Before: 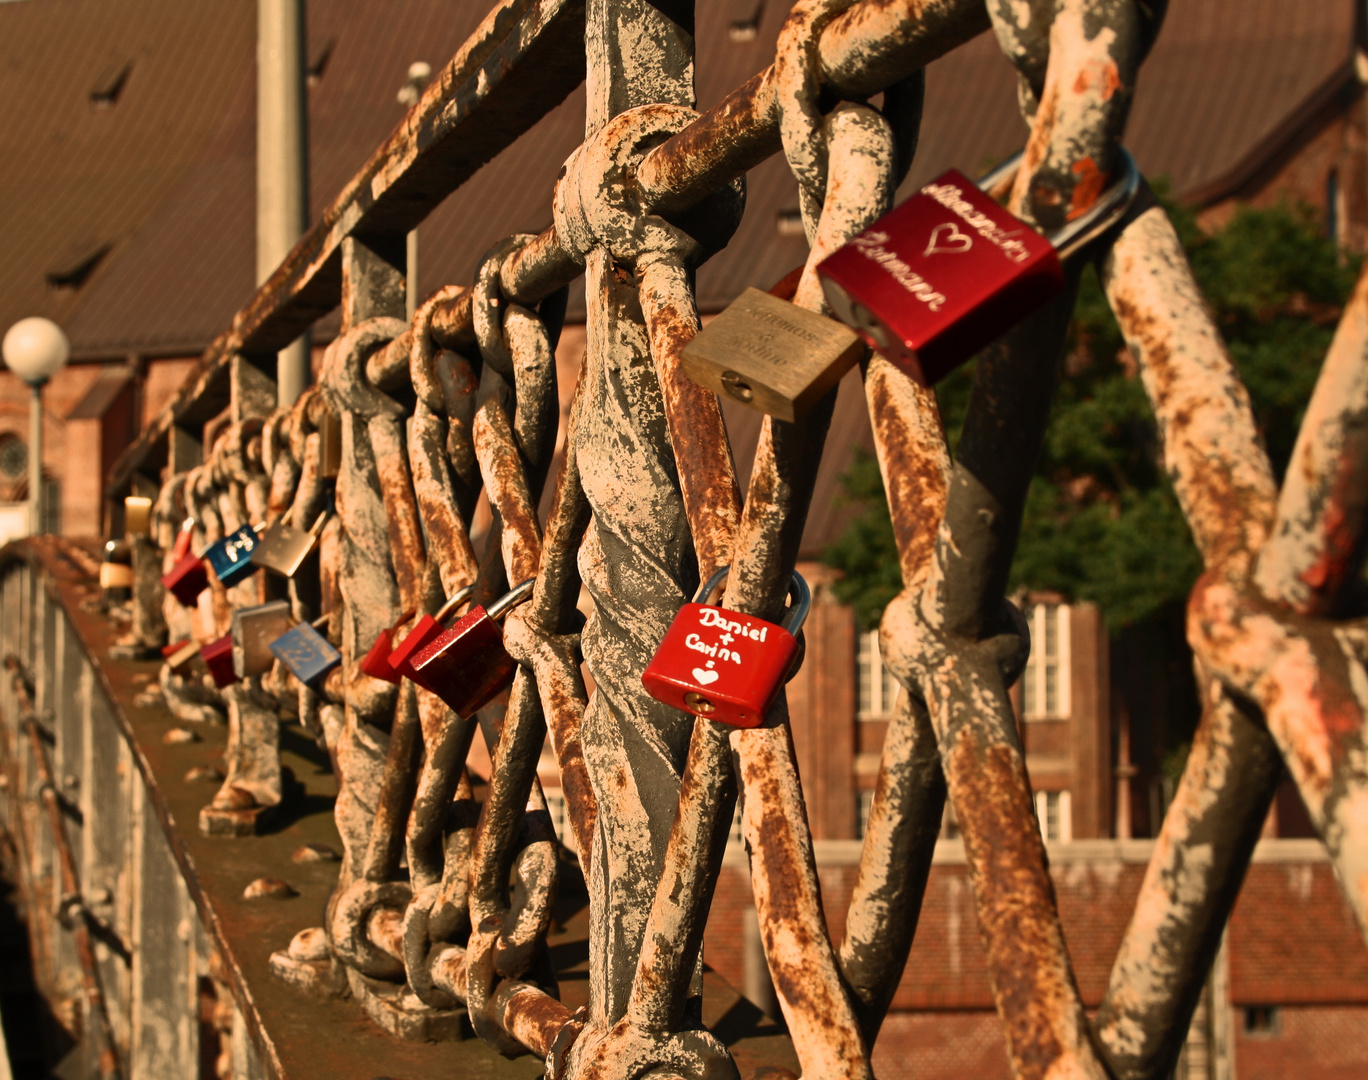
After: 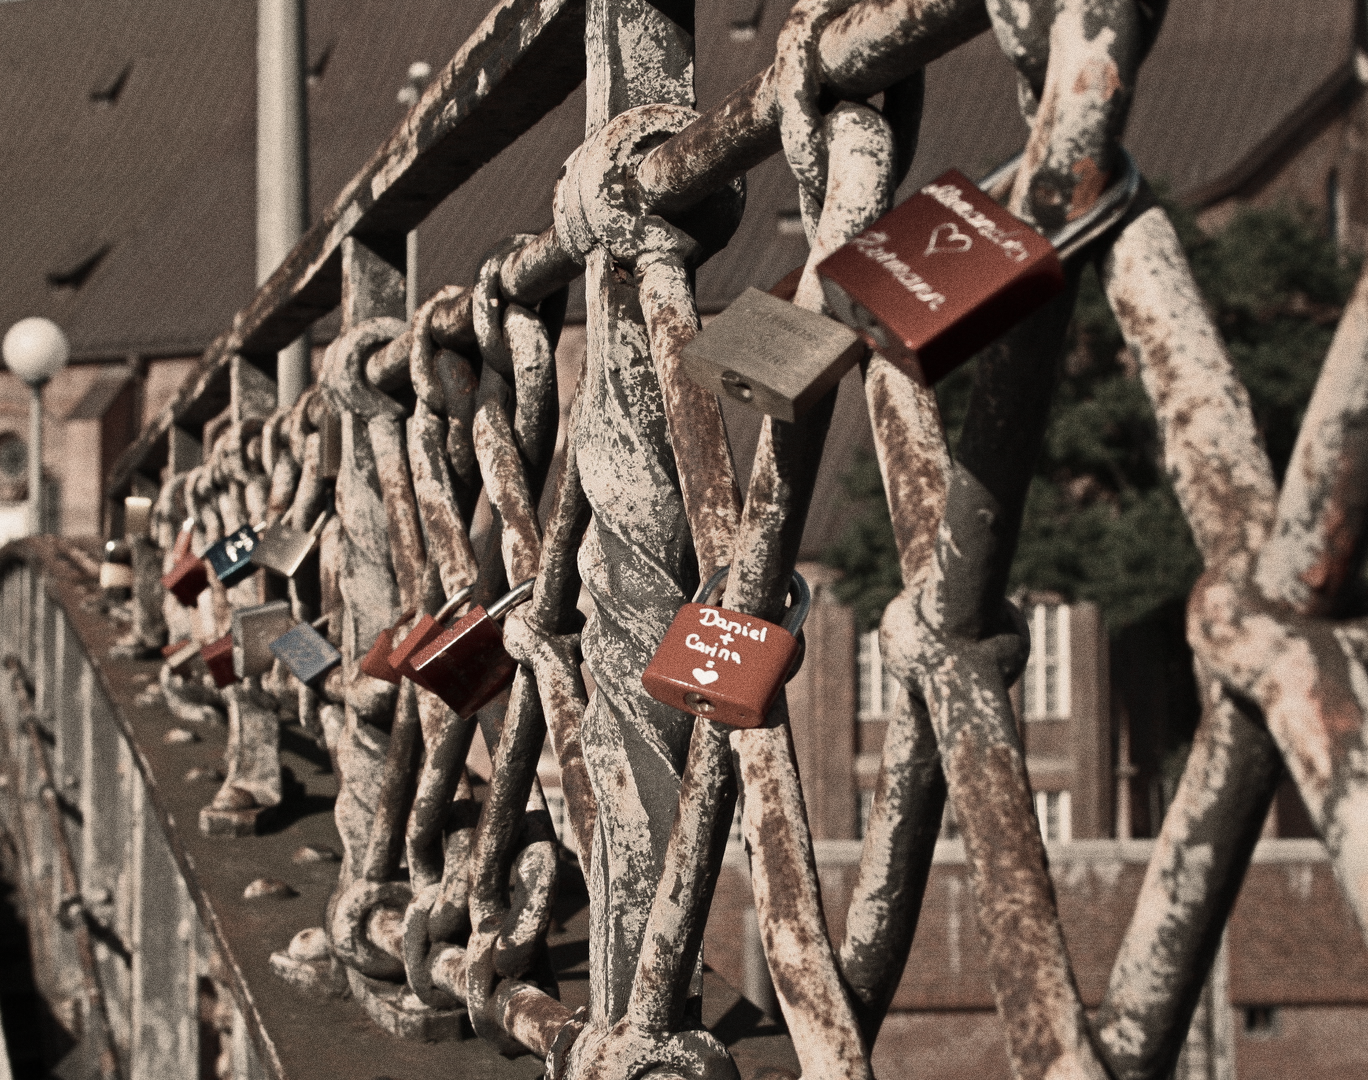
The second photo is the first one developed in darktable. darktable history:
grain: coarseness 0.09 ISO, strength 40%
color zones: curves: ch1 [(0, 0.34) (0.143, 0.164) (0.286, 0.152) (0.429, 0.176) (0.571, 0.173) (0.714, 0.188) (0.857, 0.199) (1, 0.34)]
